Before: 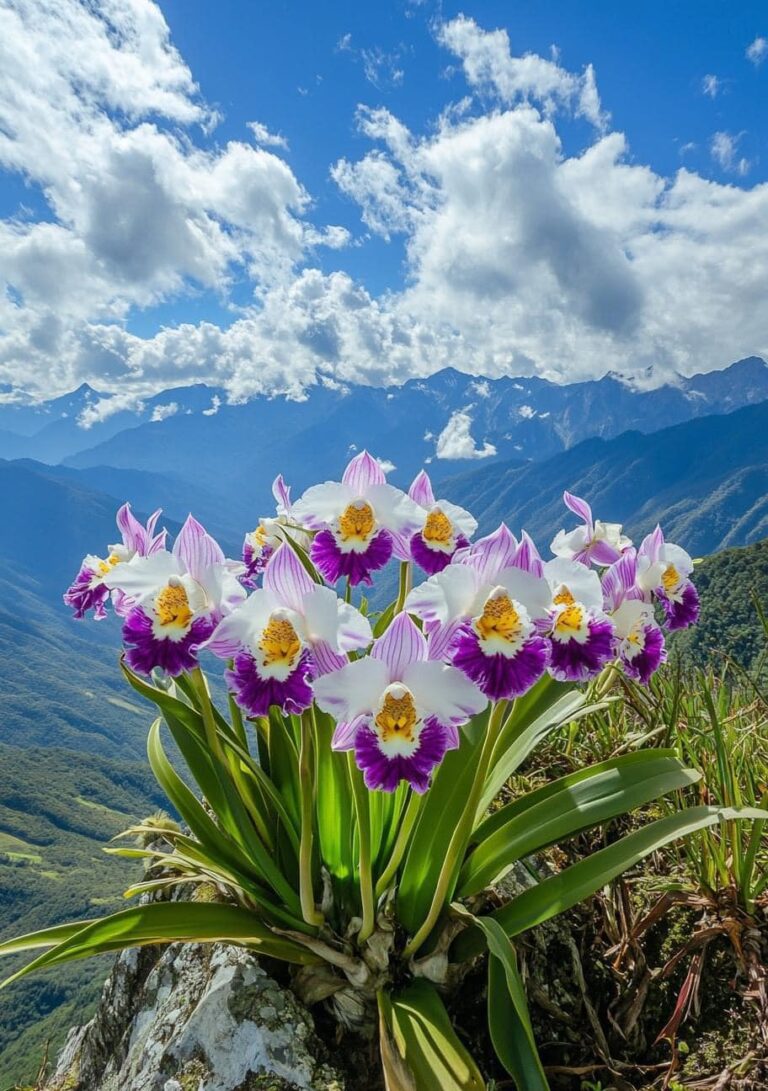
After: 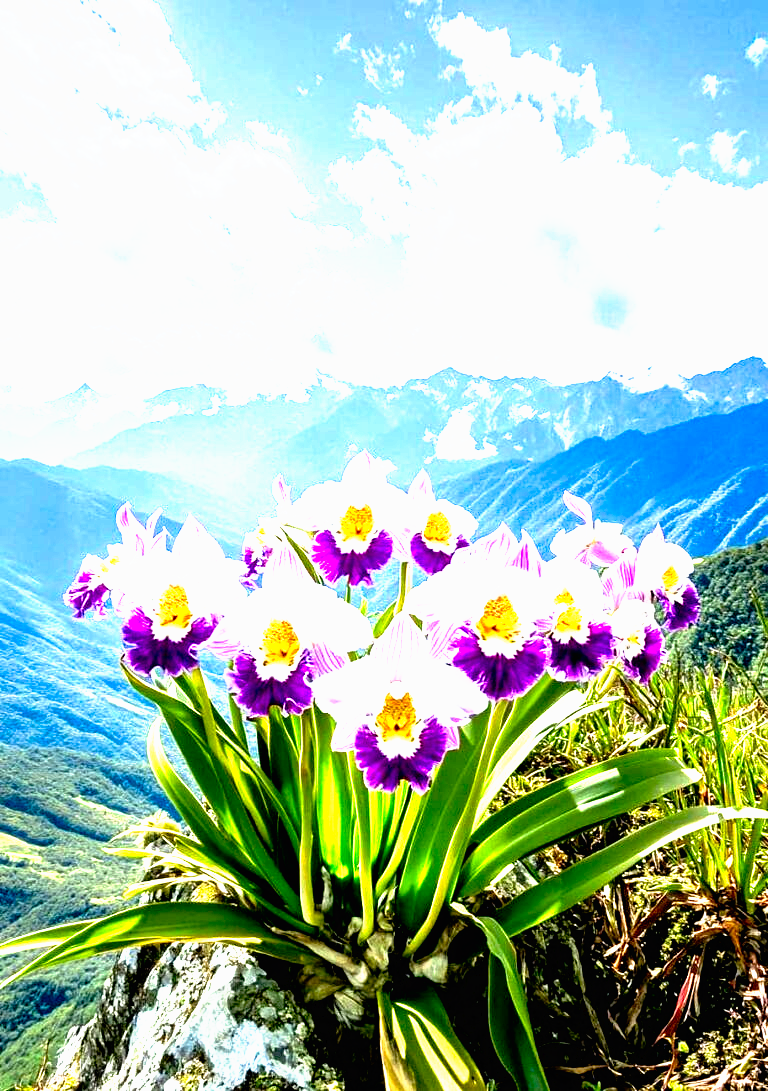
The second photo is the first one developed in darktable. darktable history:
tone curve: curves: ch0 [(0, 0) (0.003, 0.01) (0.011, 0.011) (0.025, 0.008) (0.044, 0.007) (0.069, 0.006) (0.1, 0.005) (0.136, 0.015) (0.177, 0.094) (0.224, 0.241) (0.277, 0.369) (0.335, 0.5) (0.399, 0.648) (0.468, 0.811) (0.543, 0.975) (0.623, 0.989) (0.709, 0.989) (0.801, 0.99) (0.898, 0.99) (1, 1)], preserve colors none
